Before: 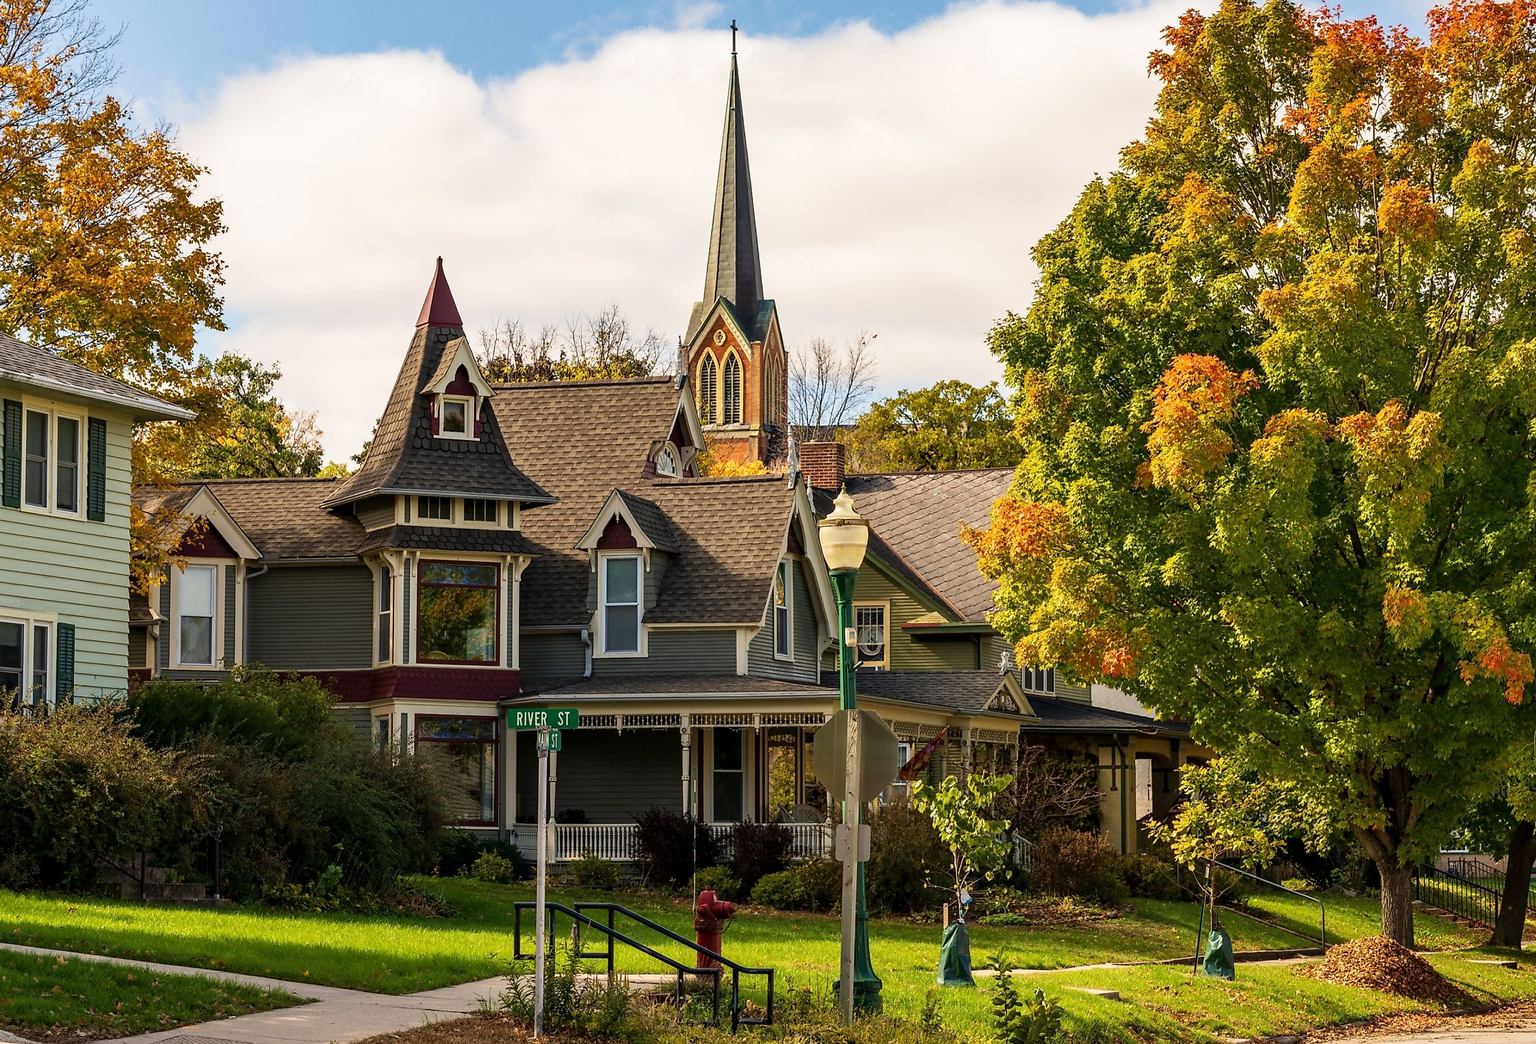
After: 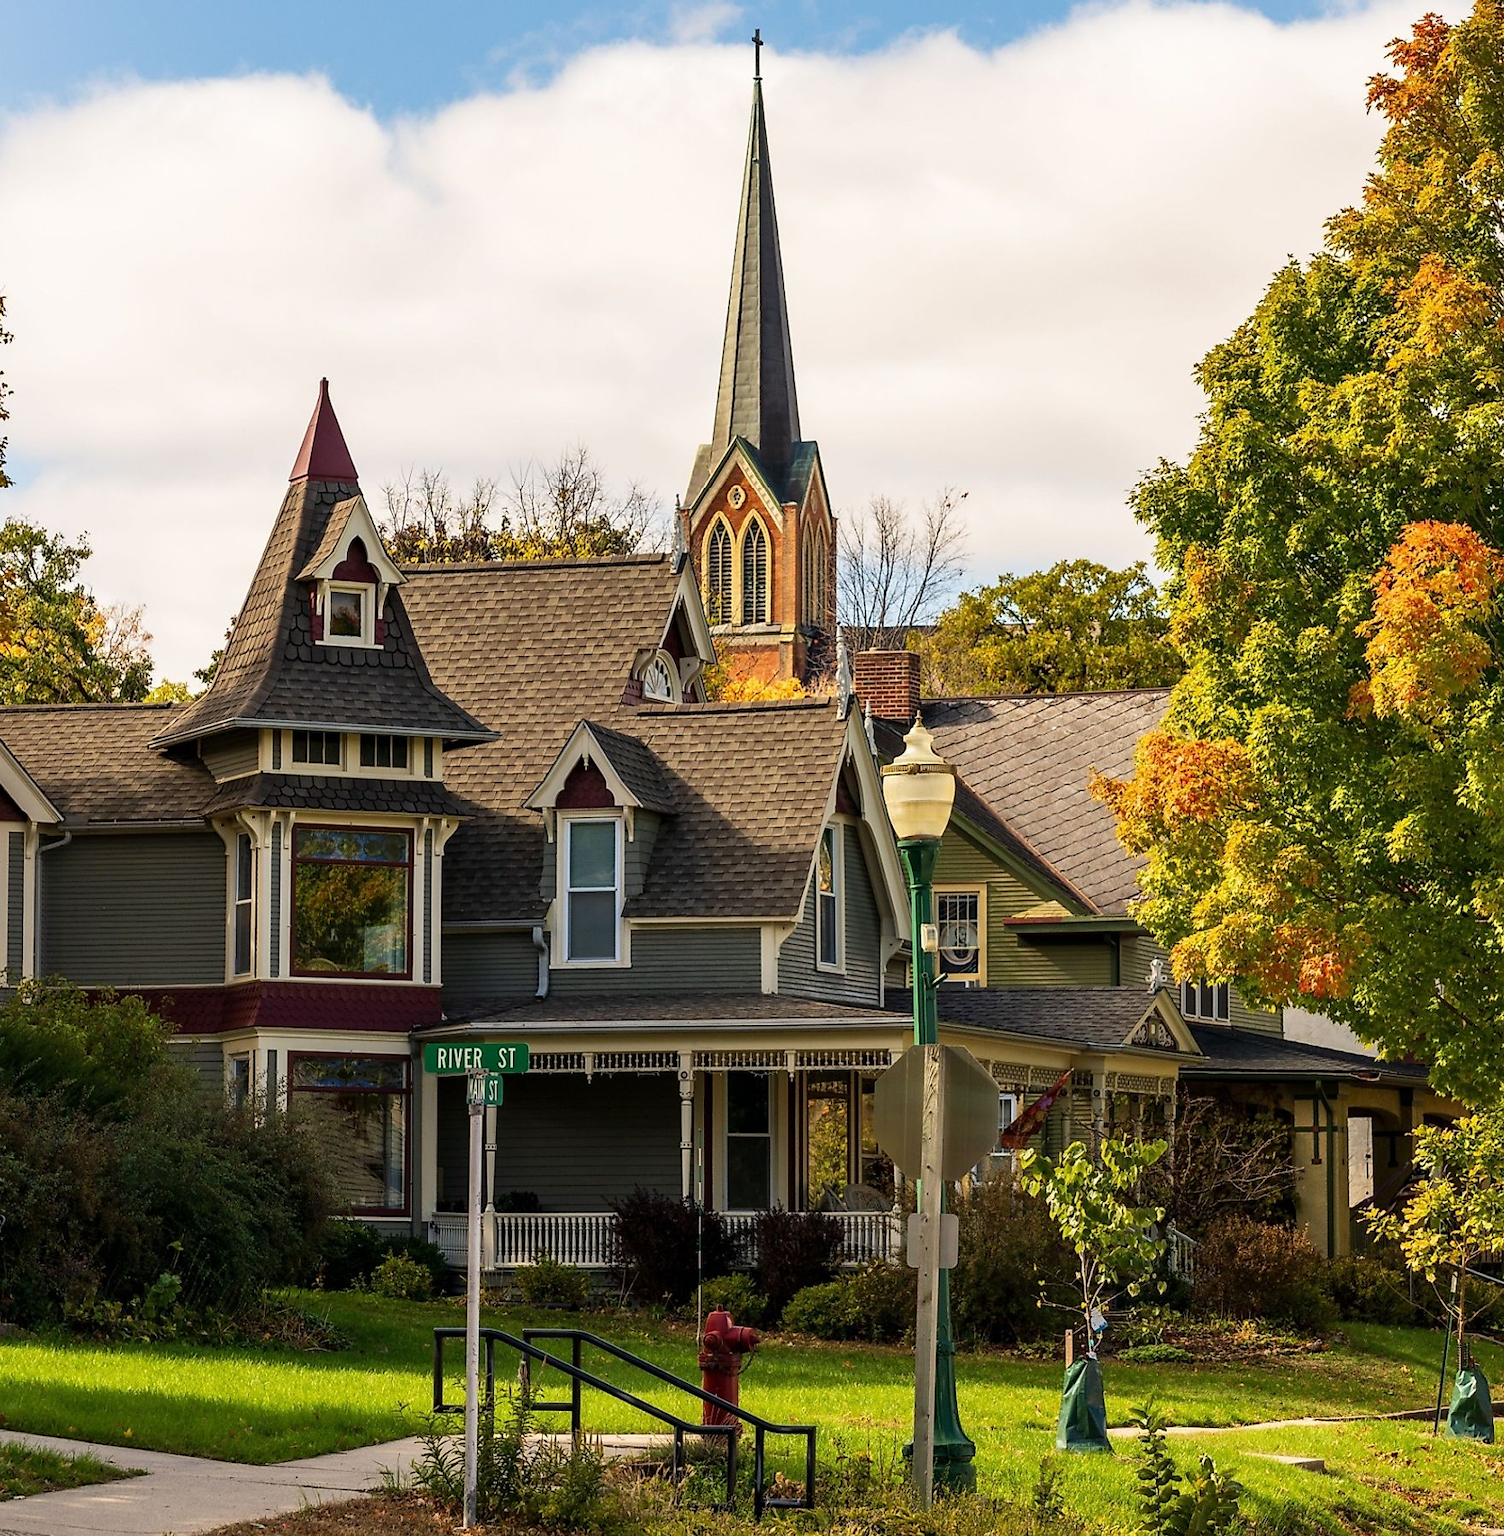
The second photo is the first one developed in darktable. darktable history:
crop and rotate: left 14.307%, right 19.123%
